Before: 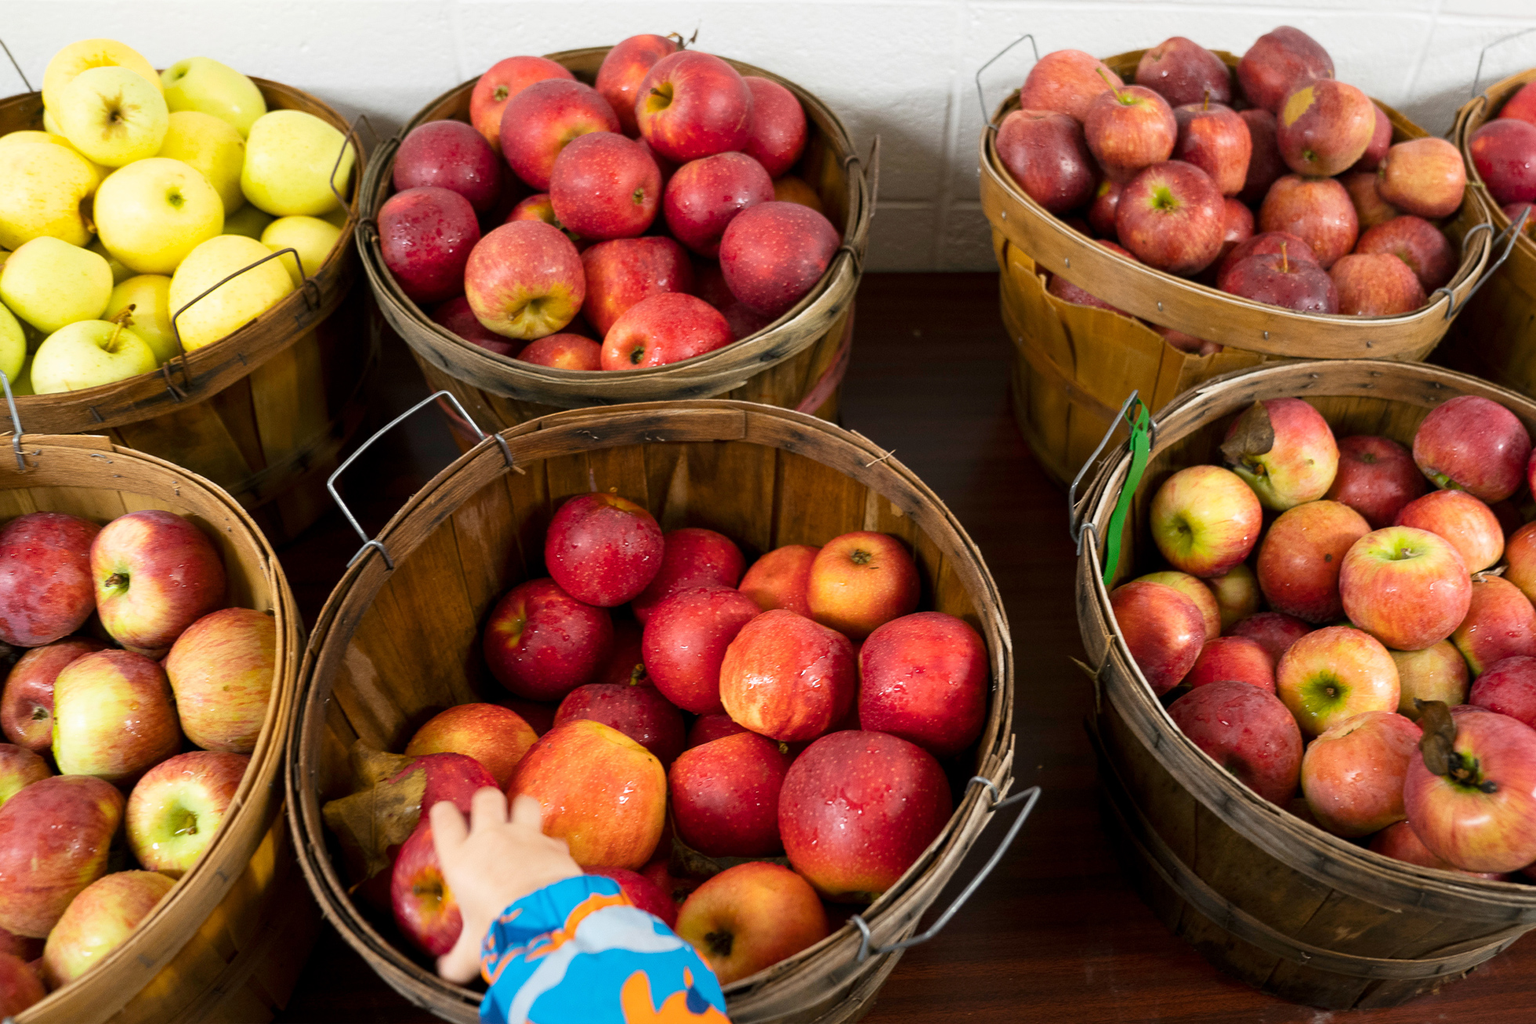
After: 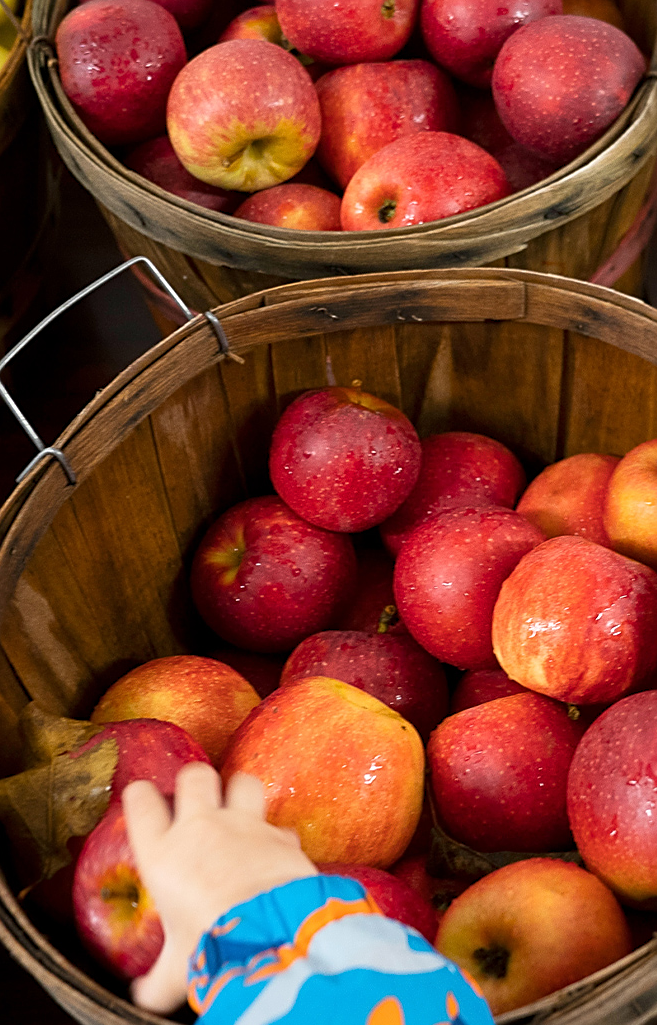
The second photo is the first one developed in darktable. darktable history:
sharpen: on, module defaults
crop and rotate: left 21.77%, top 18.528%, right 44.676%, bottom 2.997%
levels: levels [0, 0.499, 1]
